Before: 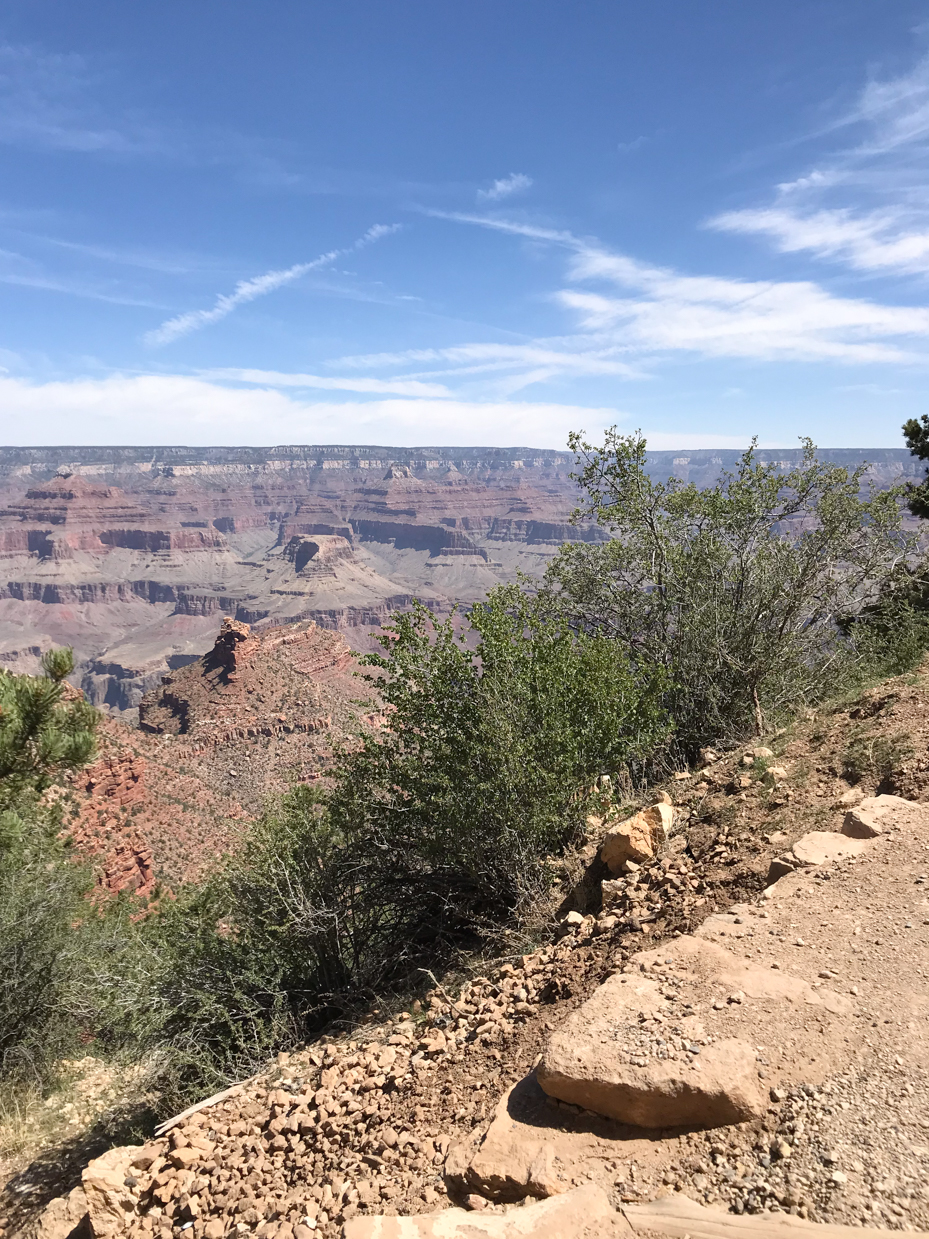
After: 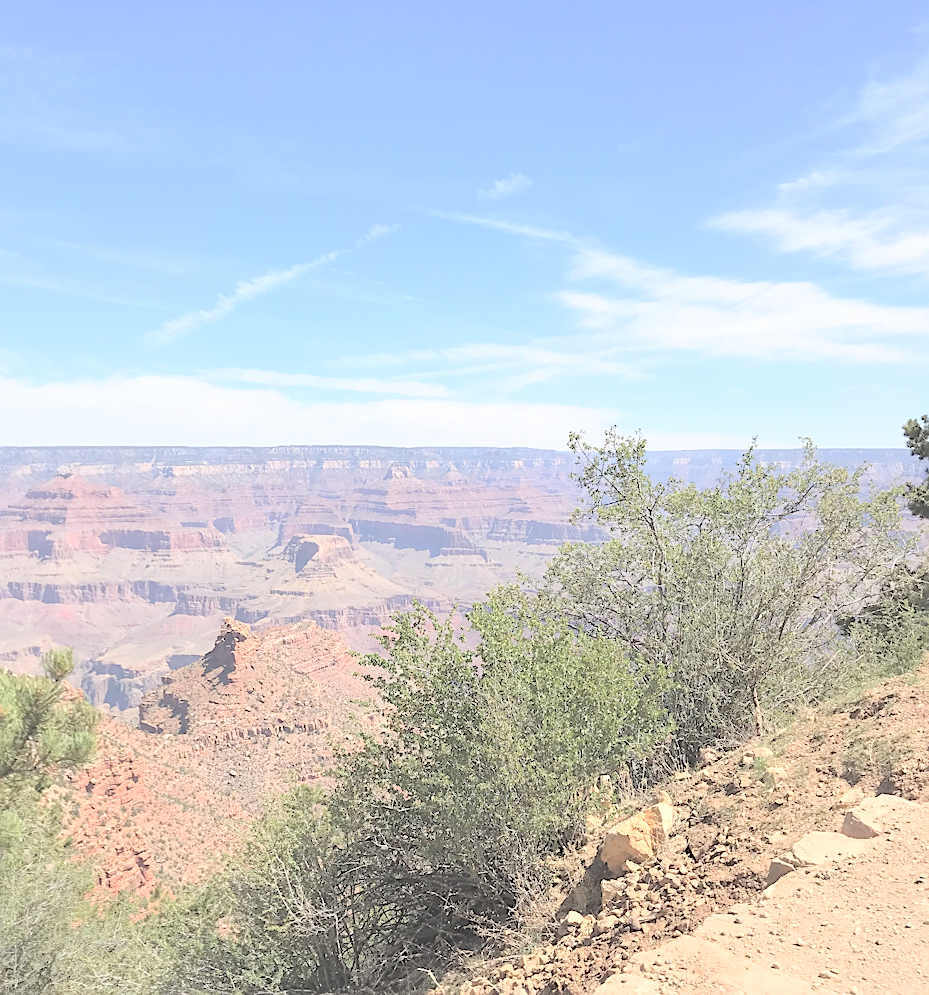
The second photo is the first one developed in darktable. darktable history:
contrast brightness saturation: brightness 0.992
crop: bottom 19.636%
sharpen: radius 1.869, amount 0.415, threshold 1.669
